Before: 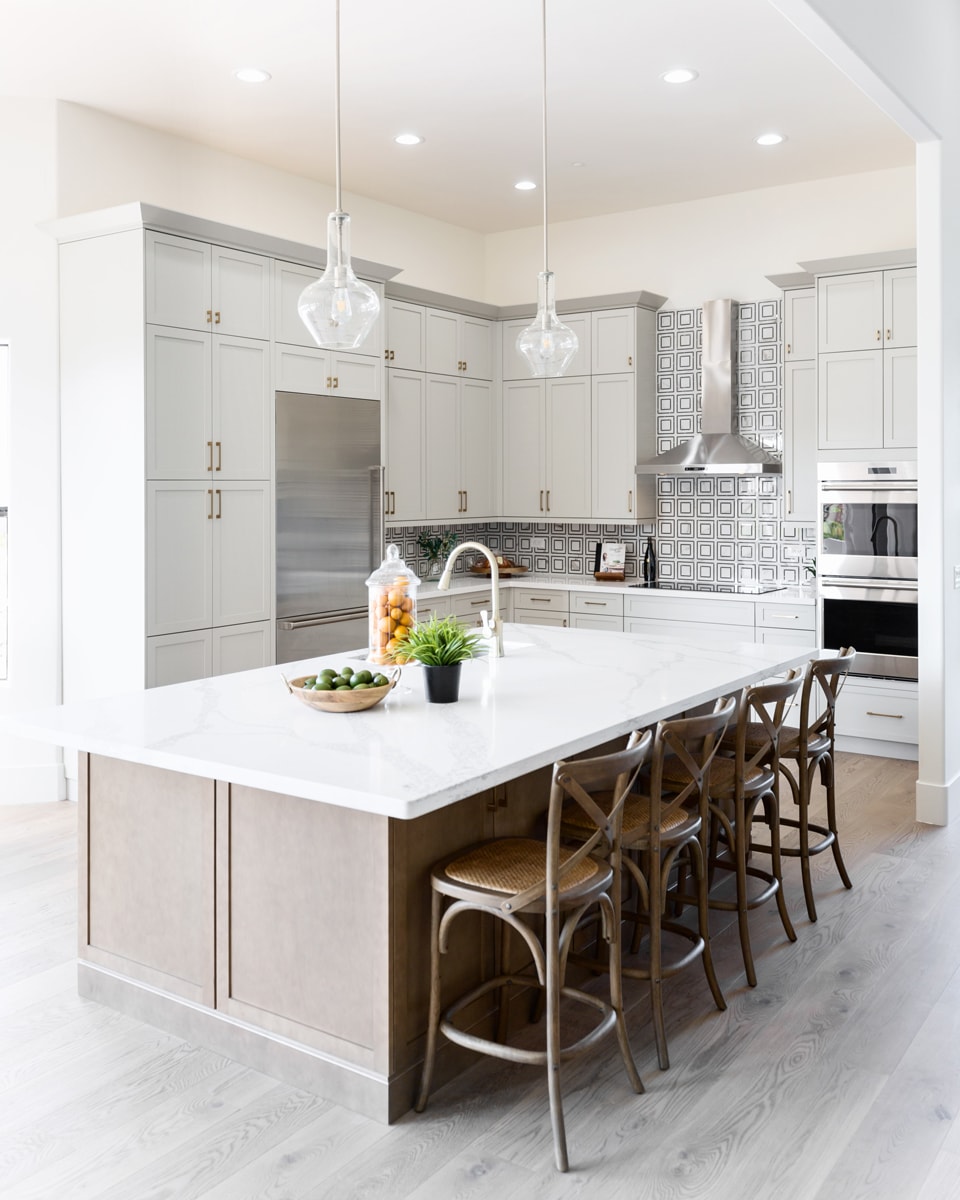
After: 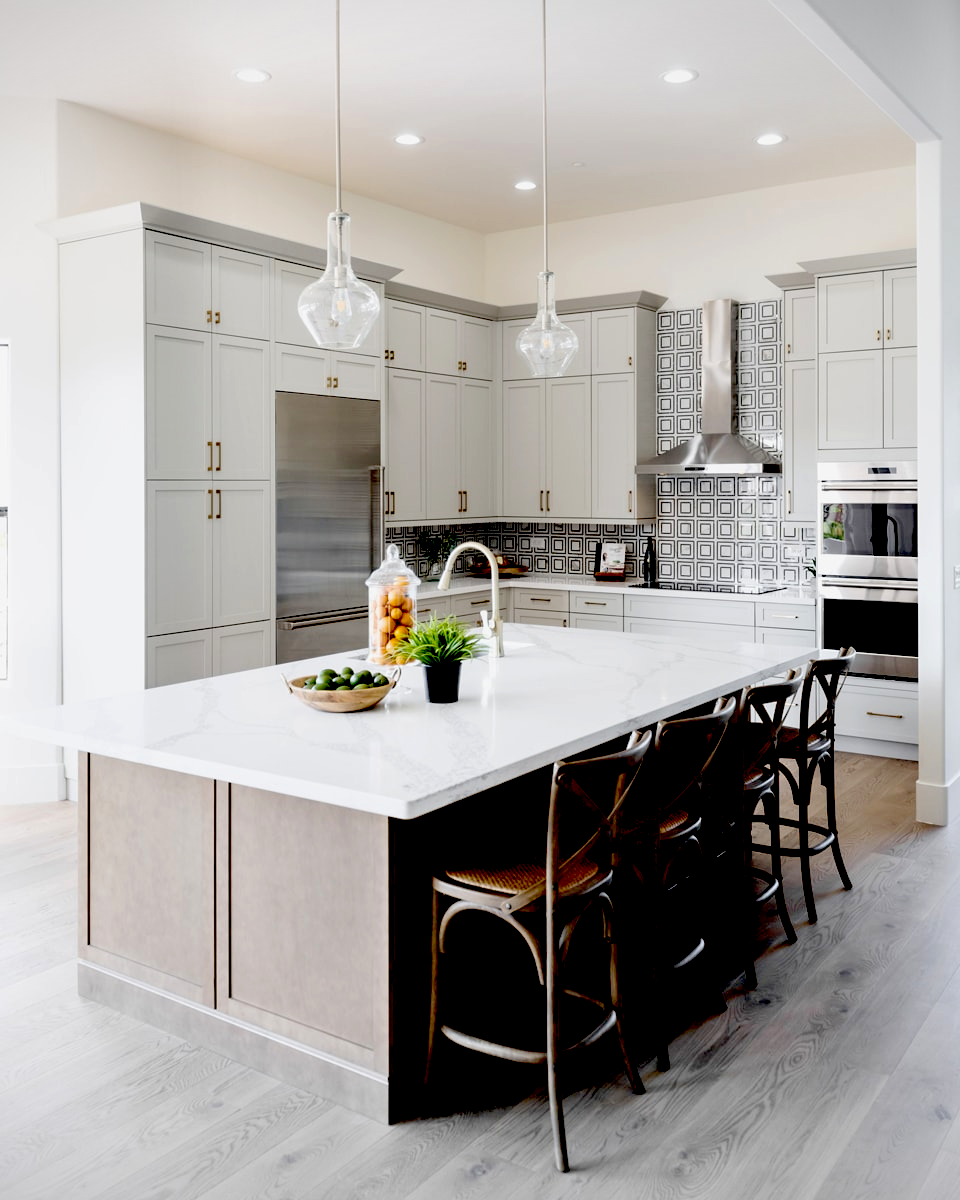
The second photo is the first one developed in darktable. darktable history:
vignetting: fall-off start 100%, fall-off radius 71%, brightness -0.434, saturation -0.2, width/height ratio 1.178, dithering 8-bit output, unbound false
exposure: black level correction 0.1, exposure -0.092 EV, compensate highlight preservation false
